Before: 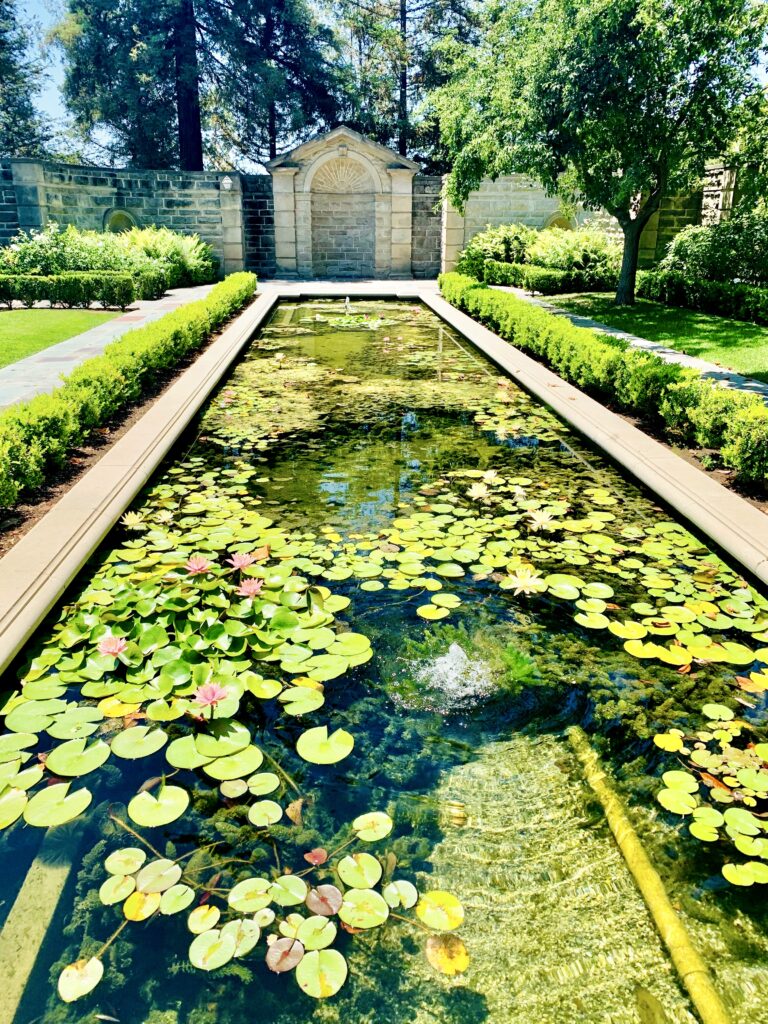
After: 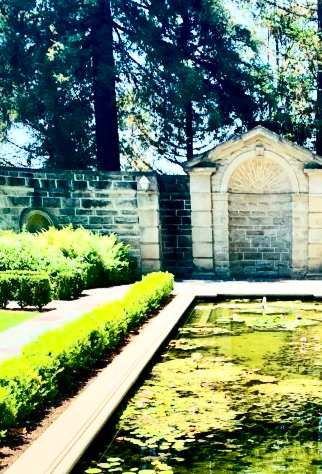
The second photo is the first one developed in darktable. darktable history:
crop and rotate: left 10.817%, top 0.062%, right 47.194%, bottom 53.626%
contrast brightness saturation: contrast 0.39, brightness 0.1
